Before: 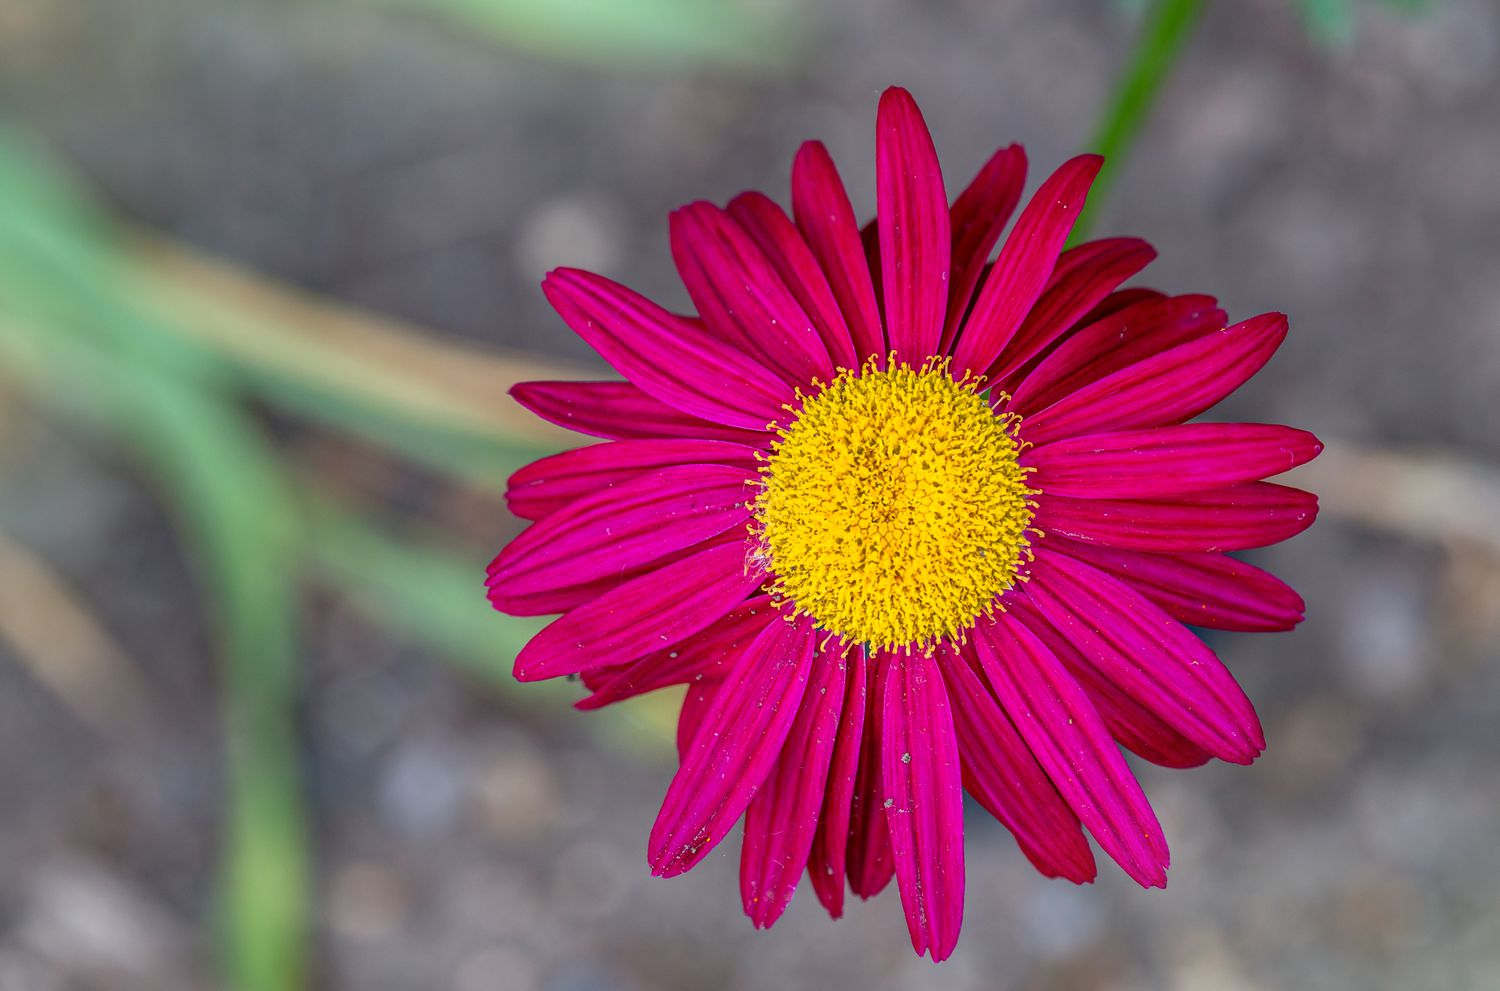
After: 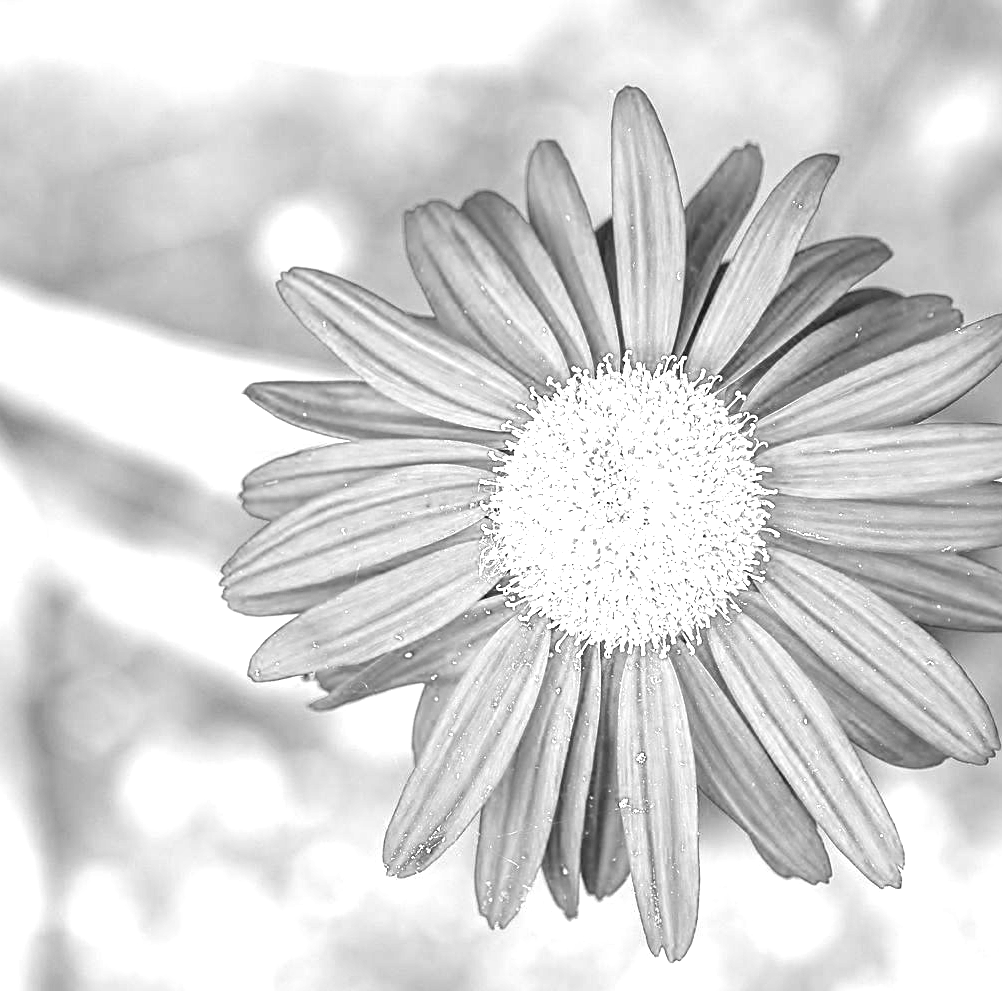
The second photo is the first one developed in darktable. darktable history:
monochrome: a 32, b 64, size 2.3
crop and rotate: left 17.732%, right 15.423%
sharpen: on, module defaults
exposure: black level correction 0, exposure 2.327 EV, compensate exposure bias true, compensate highlight preservation false
